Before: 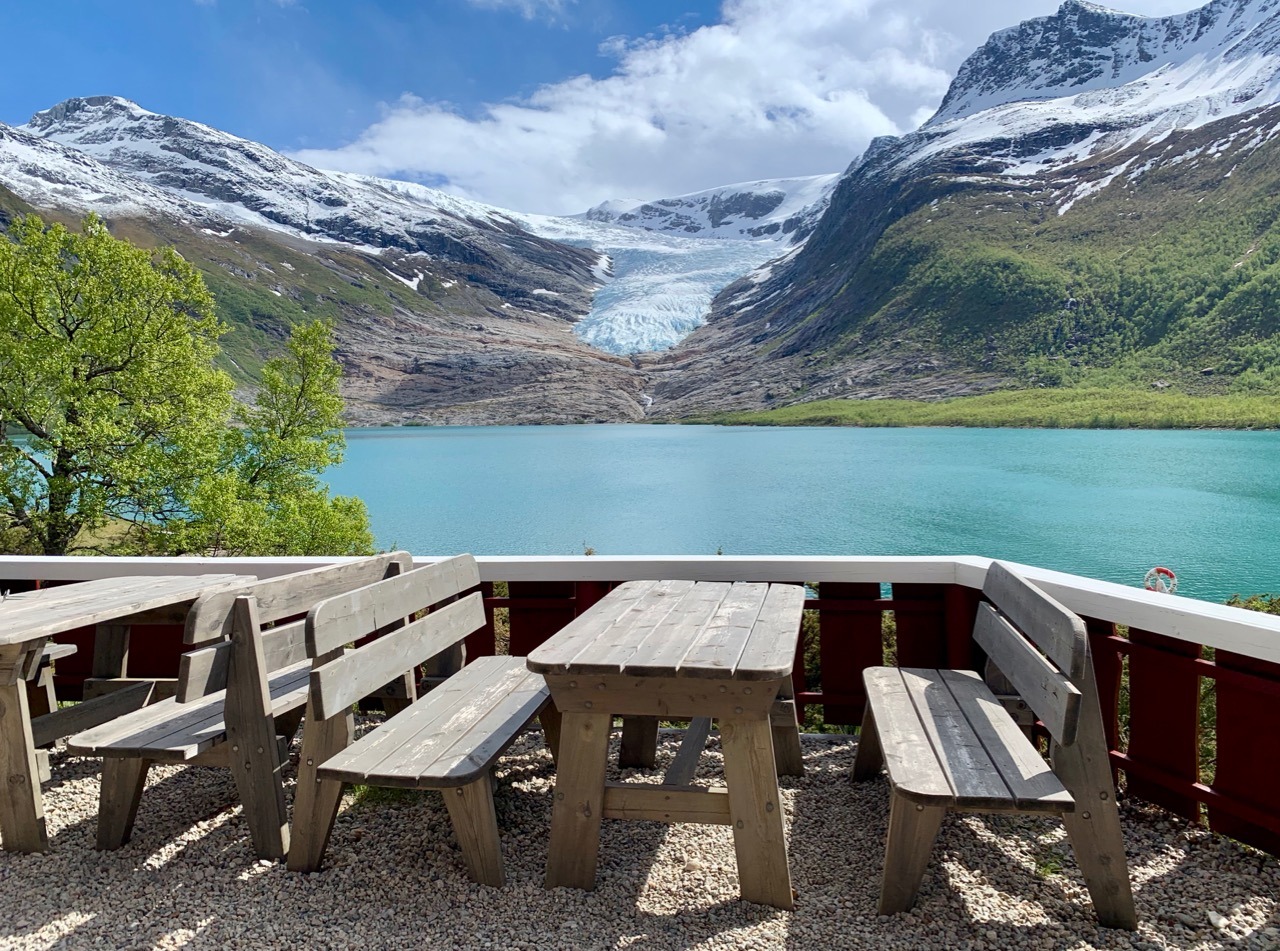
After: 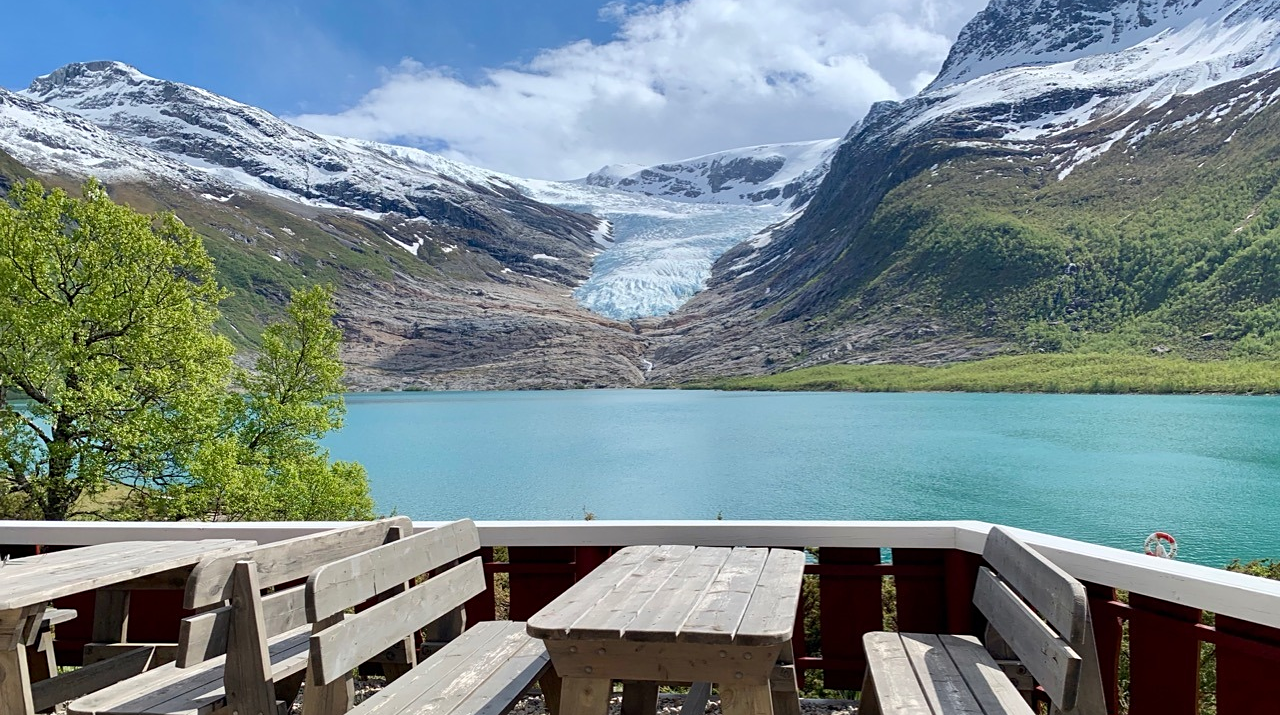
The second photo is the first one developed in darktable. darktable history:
sharpen: amount 0.21
crop: top 3.69%, bottom 21.112%
